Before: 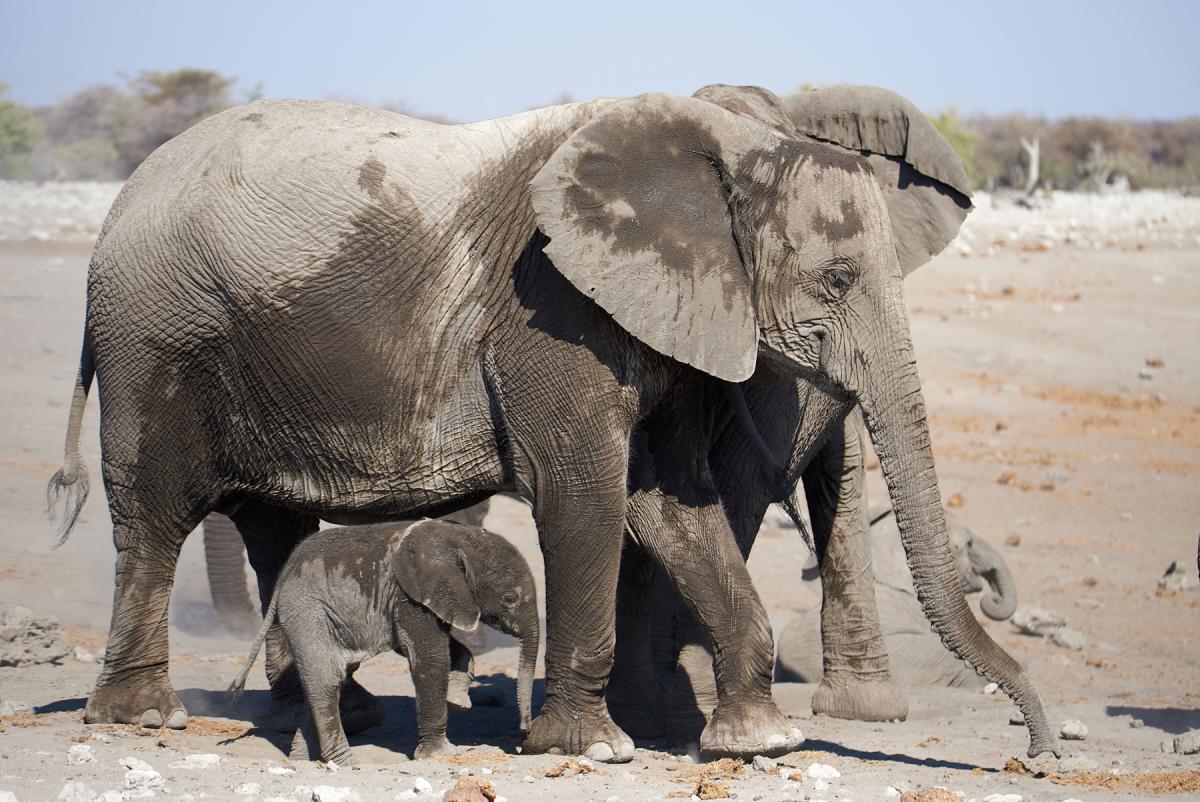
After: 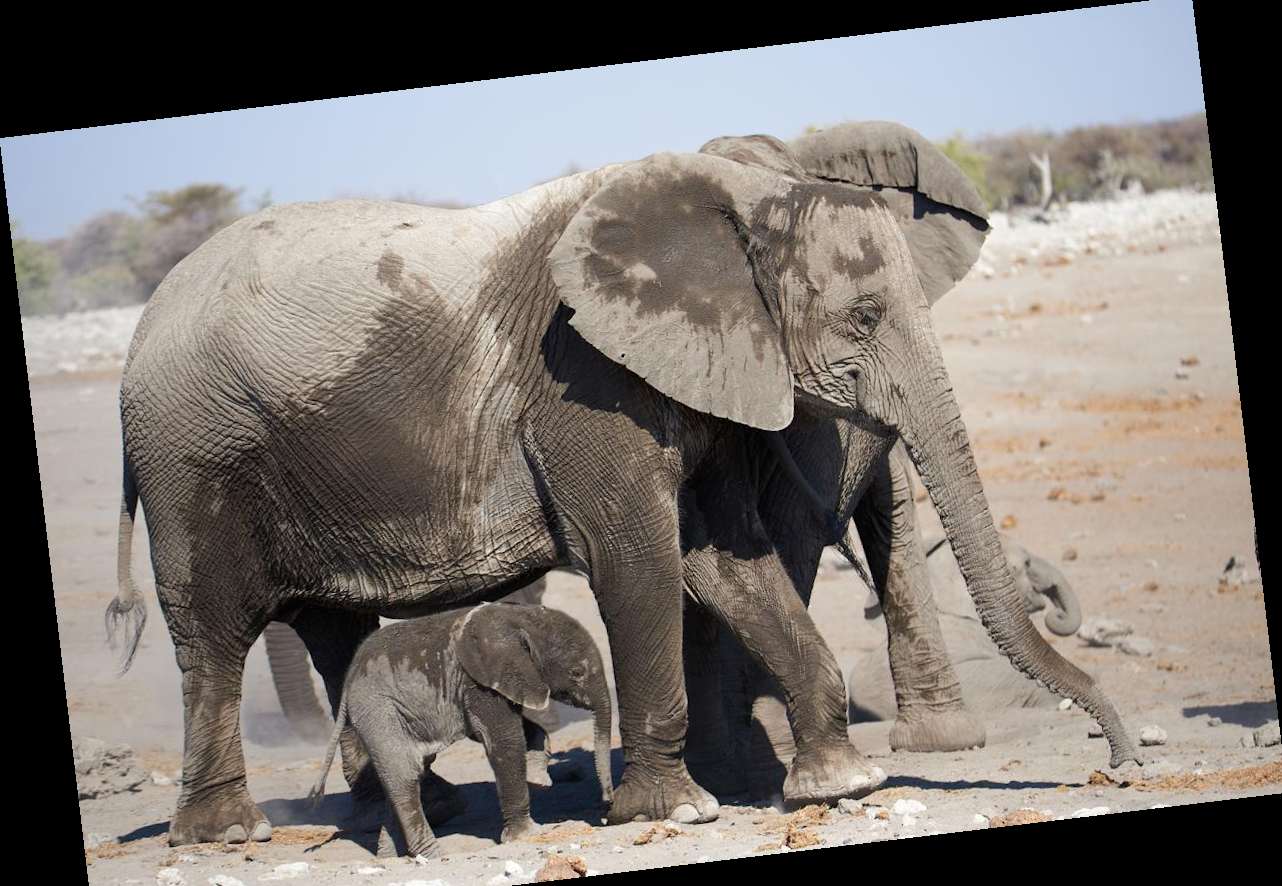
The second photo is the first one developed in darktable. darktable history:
crop: top 0.448%, right 0.264%, bottom 5.045%
rotate and perspective: rotation -6.83°, automatic cropping off
